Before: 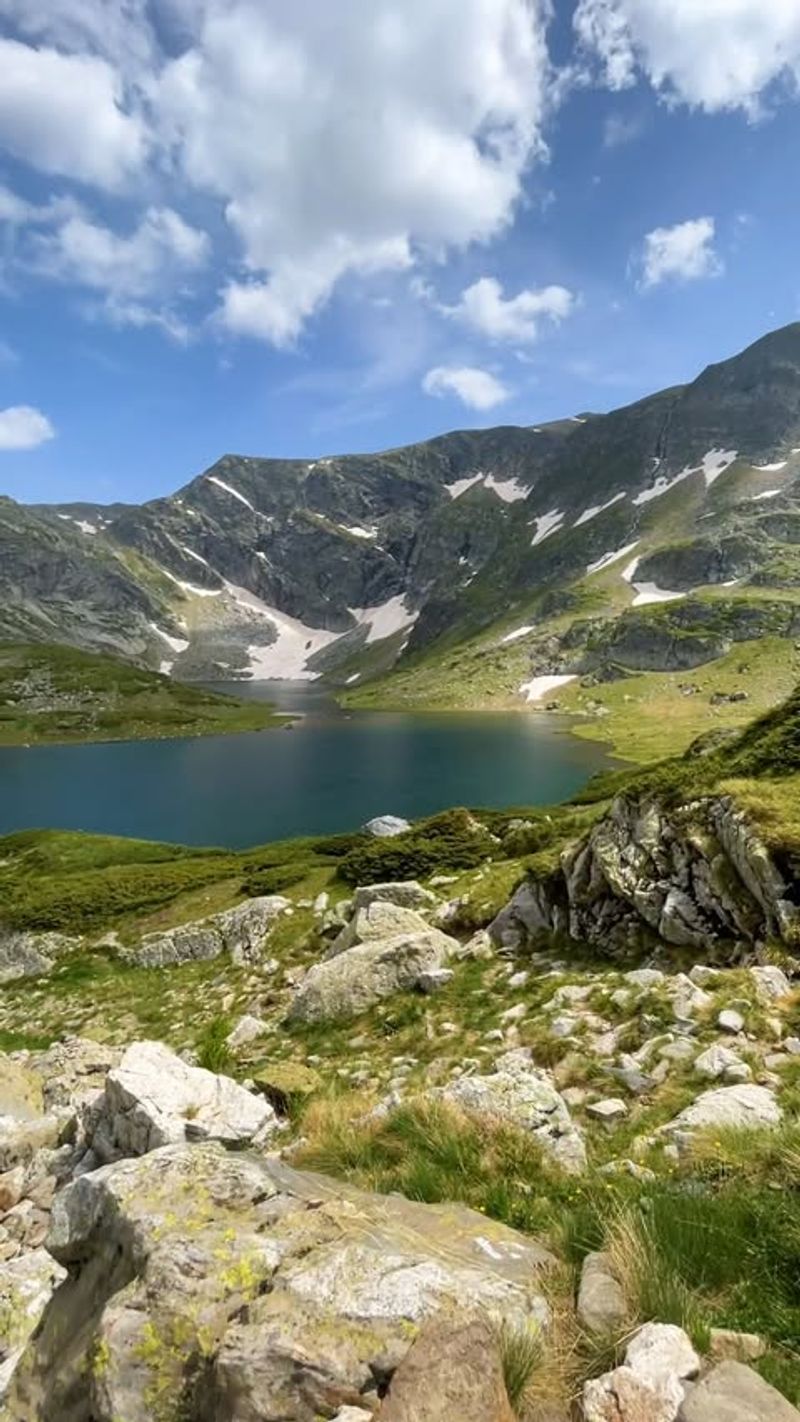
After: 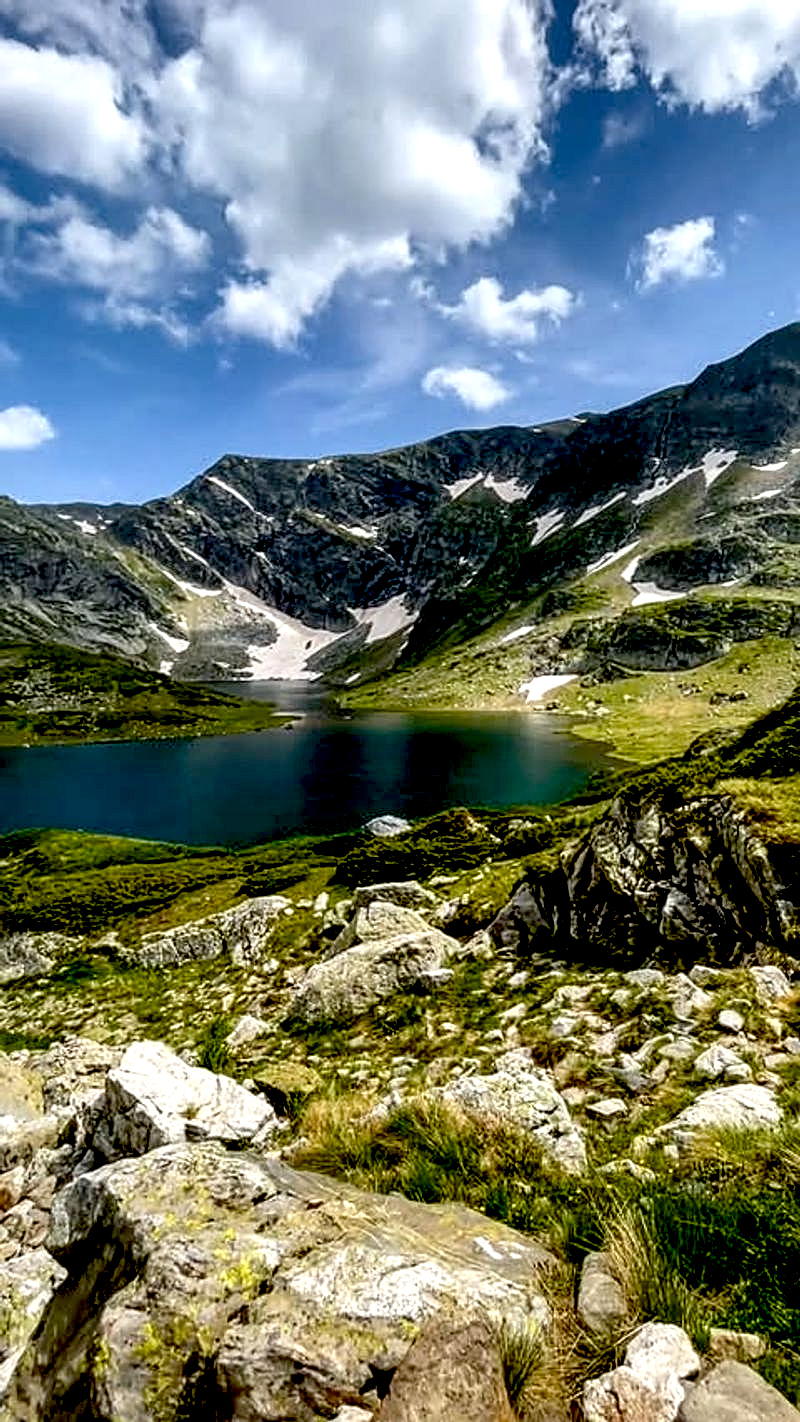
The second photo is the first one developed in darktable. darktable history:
sharpen: on, module defaults
local contrast: highlights 65%, shadows 54%, detail 169%, midtone range 0.514
exposure: black level correction 0.056, exposure -0.039 EV, compensate highlight preservation false
